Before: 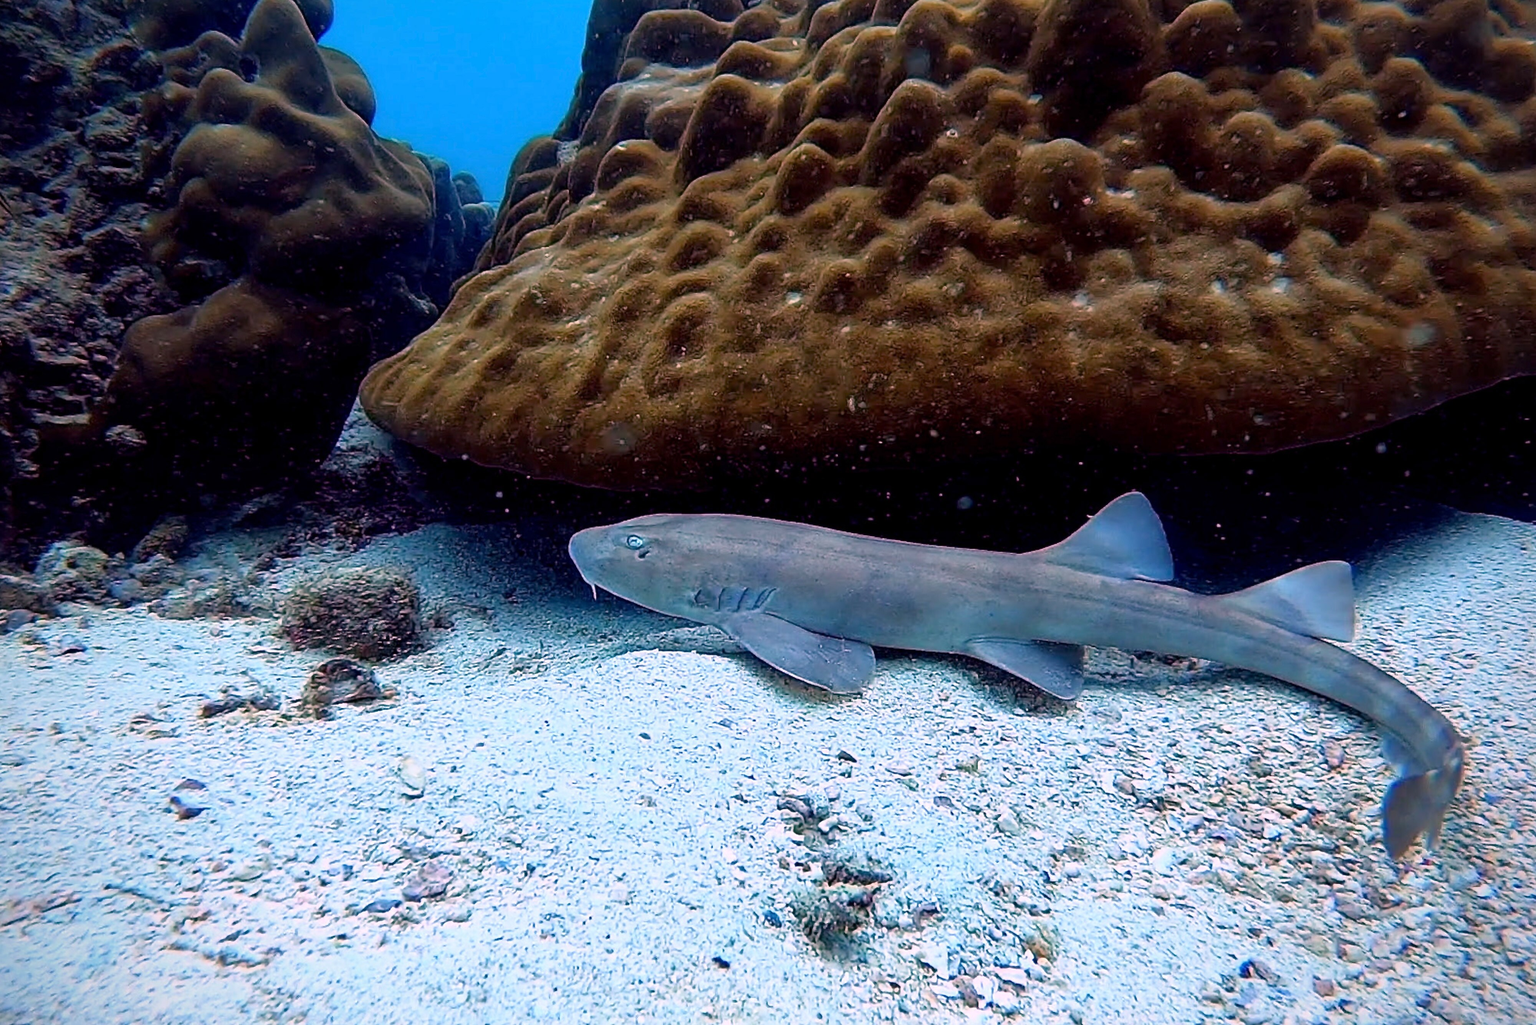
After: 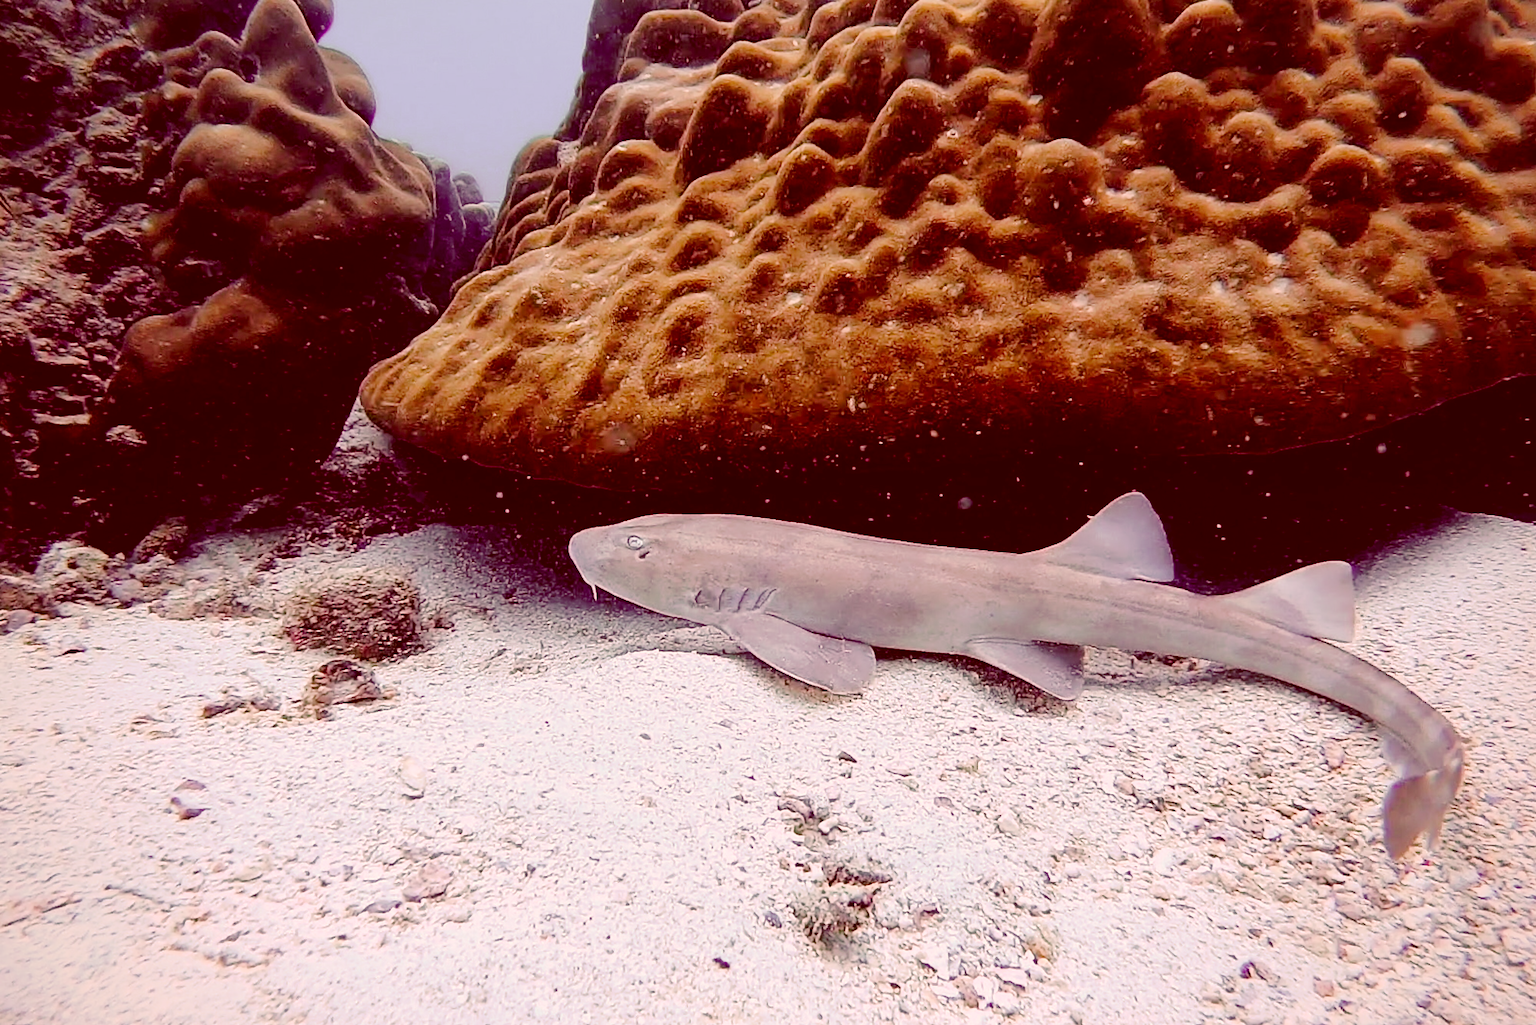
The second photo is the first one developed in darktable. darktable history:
color correction: highlights a* 9.03, highlights b* 8.71, shadows a* 40, shadows b* 40, saturation 0.8
tone curve: curves: ch0 [(0, 0) (0.003, 0.021) (0.011, 0.033) (0.025, 0.059) (0.044, 0.097) (0.069, 0.141) (0.1, 0.186) (0.136, 0.237) (0.177, 0.298) (0.224, 0.378) (0.277, 0.47) (0.335, 0.542) (0.399, 0.605) (0.468, 0.678) (0.543, 0.724) (0.623, 0.787) (0.709, 0.829) (0.801, 0.875) (0.898, 0.912) (1, 1)], preserve colors none
